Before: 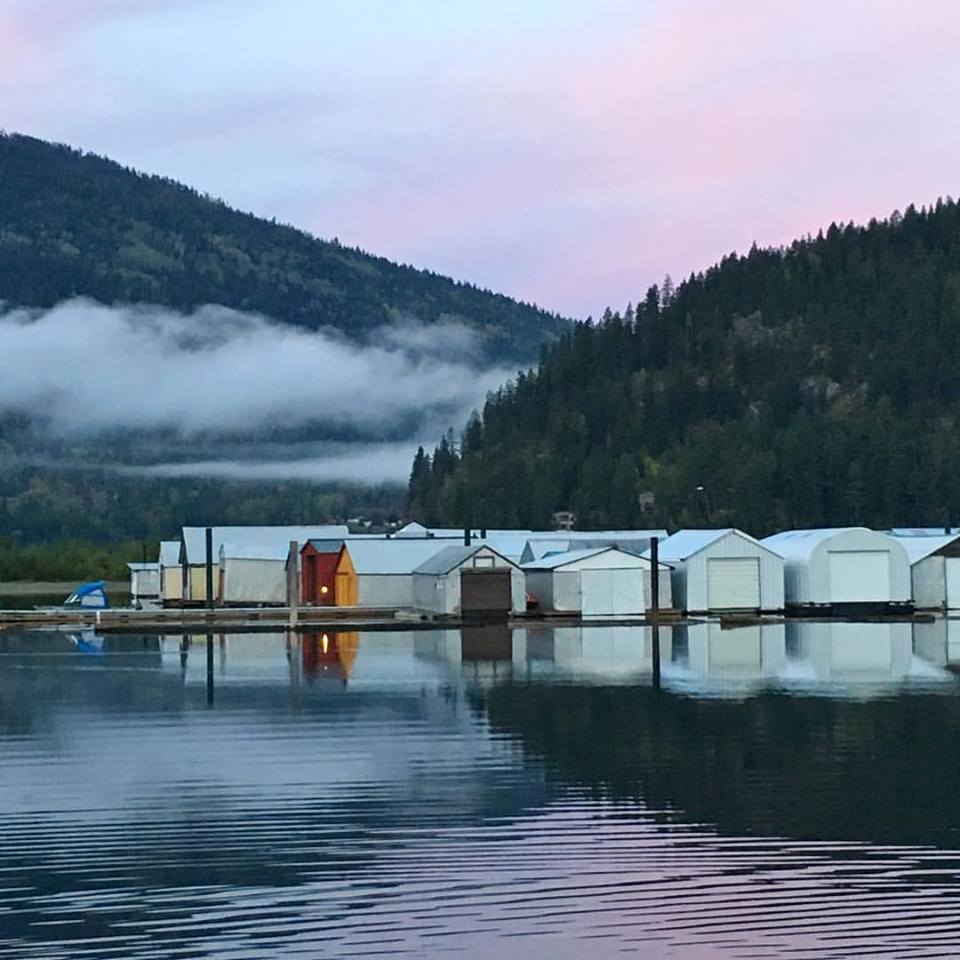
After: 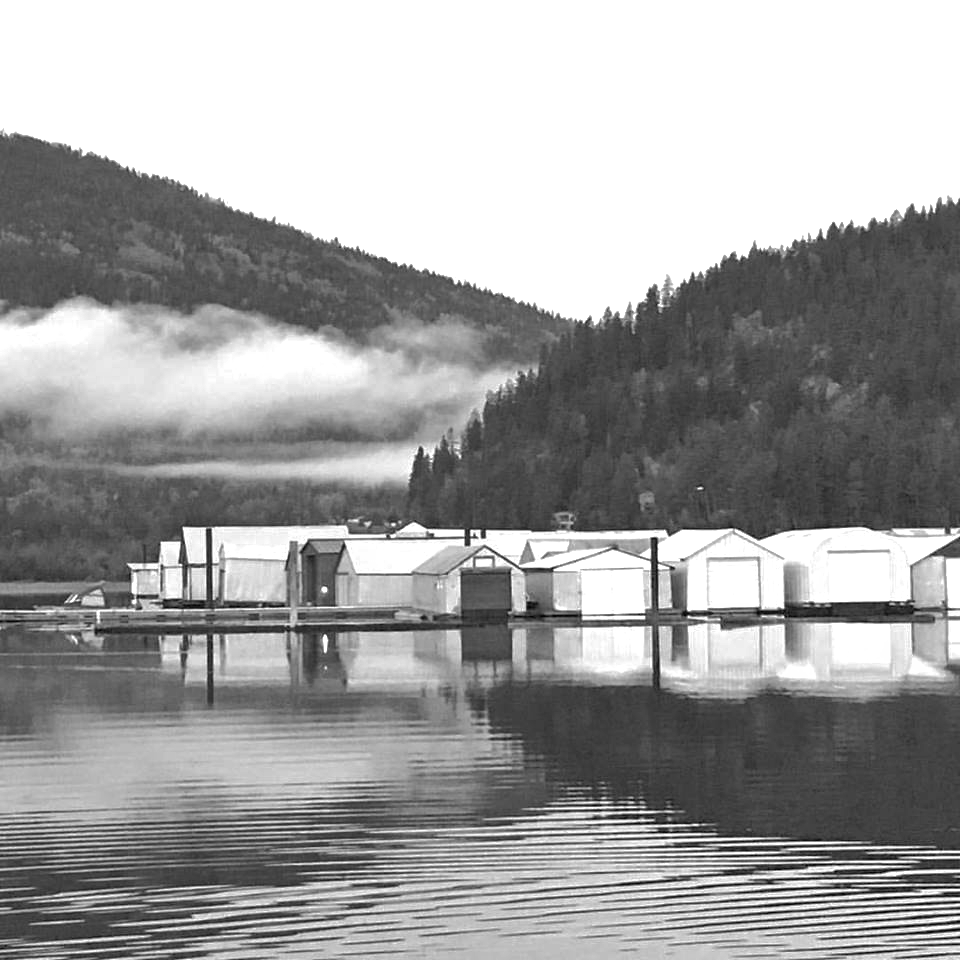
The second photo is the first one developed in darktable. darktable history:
white balance: red 1.08, blue 0.791
exposure: black level correction 0, exposure 1.1 EV, compensate exposure bias true, compensate highlight preservation false
shadows and highlights: on, module defaults
contrast brightness saturation: saturation -0.05
monochrome: on, module defaults
